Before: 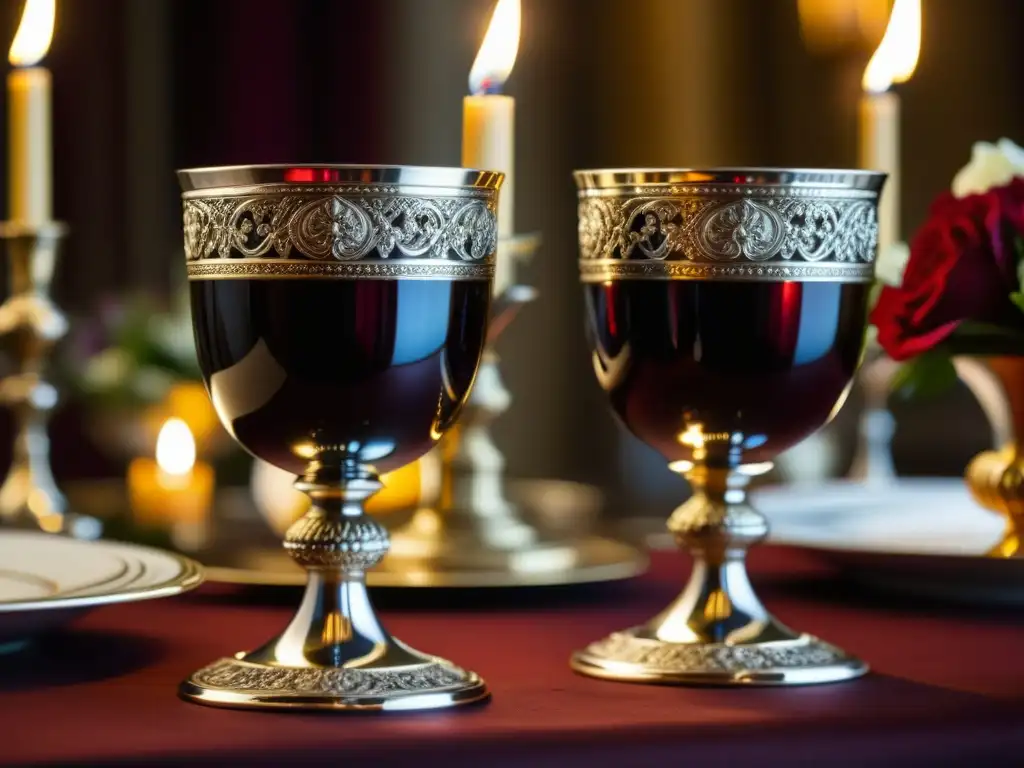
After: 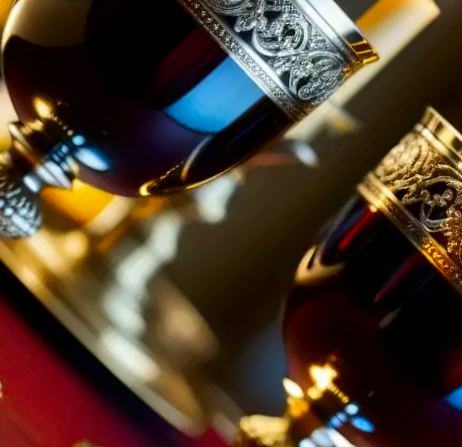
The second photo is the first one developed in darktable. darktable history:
shadows and highlights: white point adjustment 0.118, highlights -69.09, soften with gaussian
crop and rotate: angle -45.8°, top 16.277%, right 0.847%, bottom 11.709%
contrast brightness saturation: brightness -0.202, saturation 0.076
